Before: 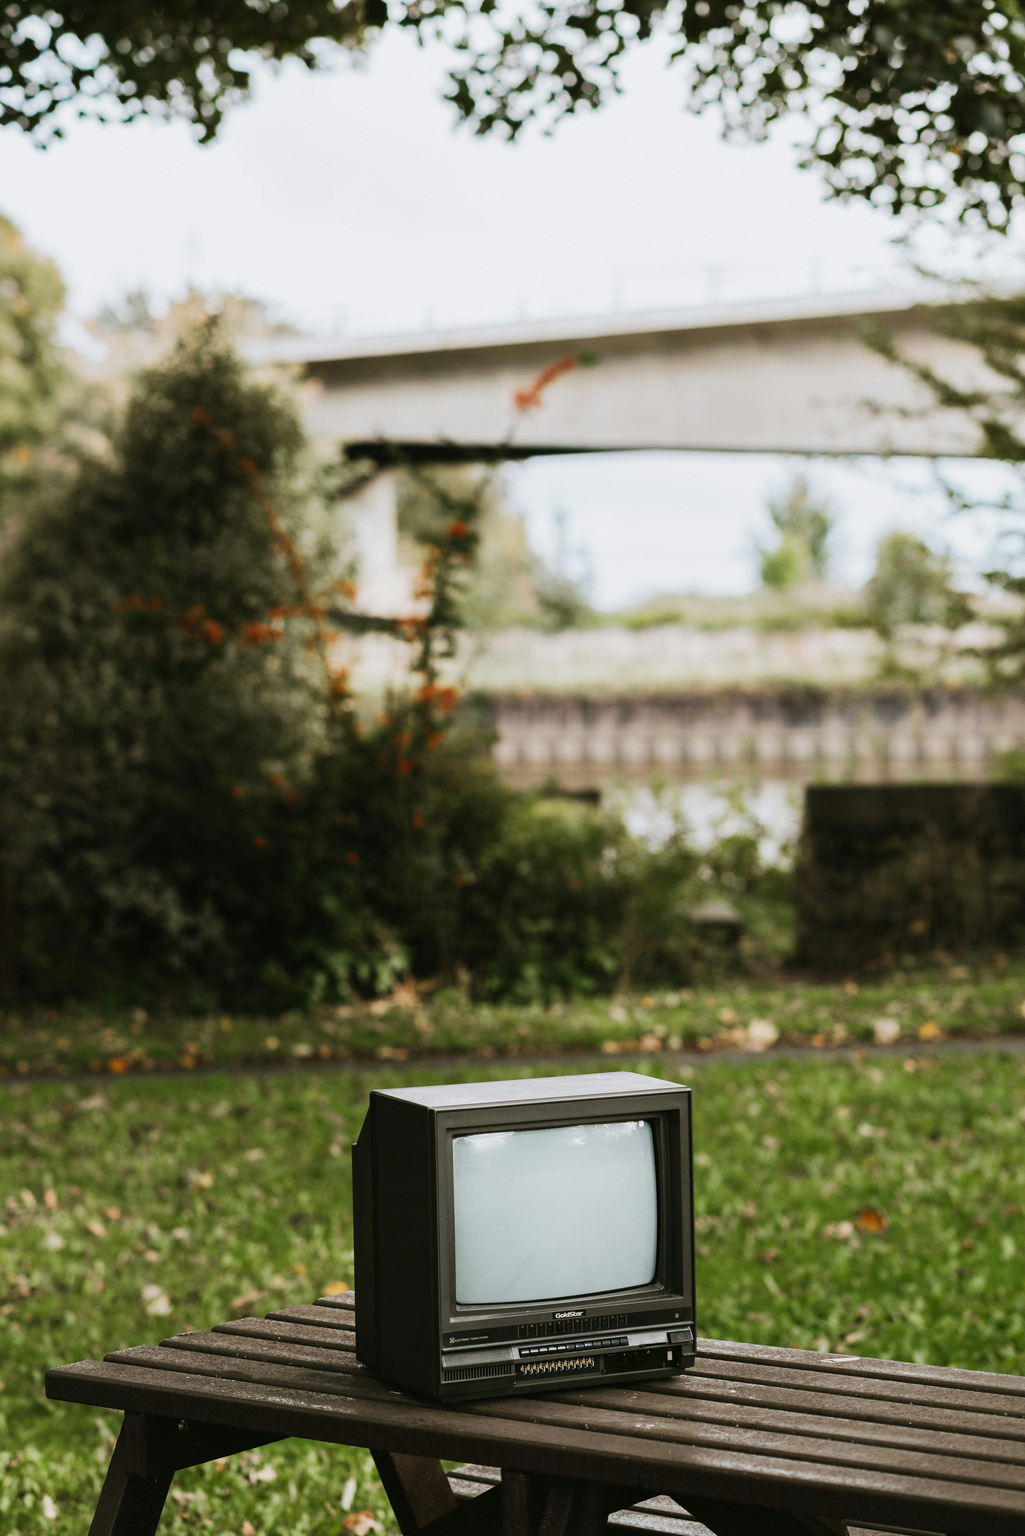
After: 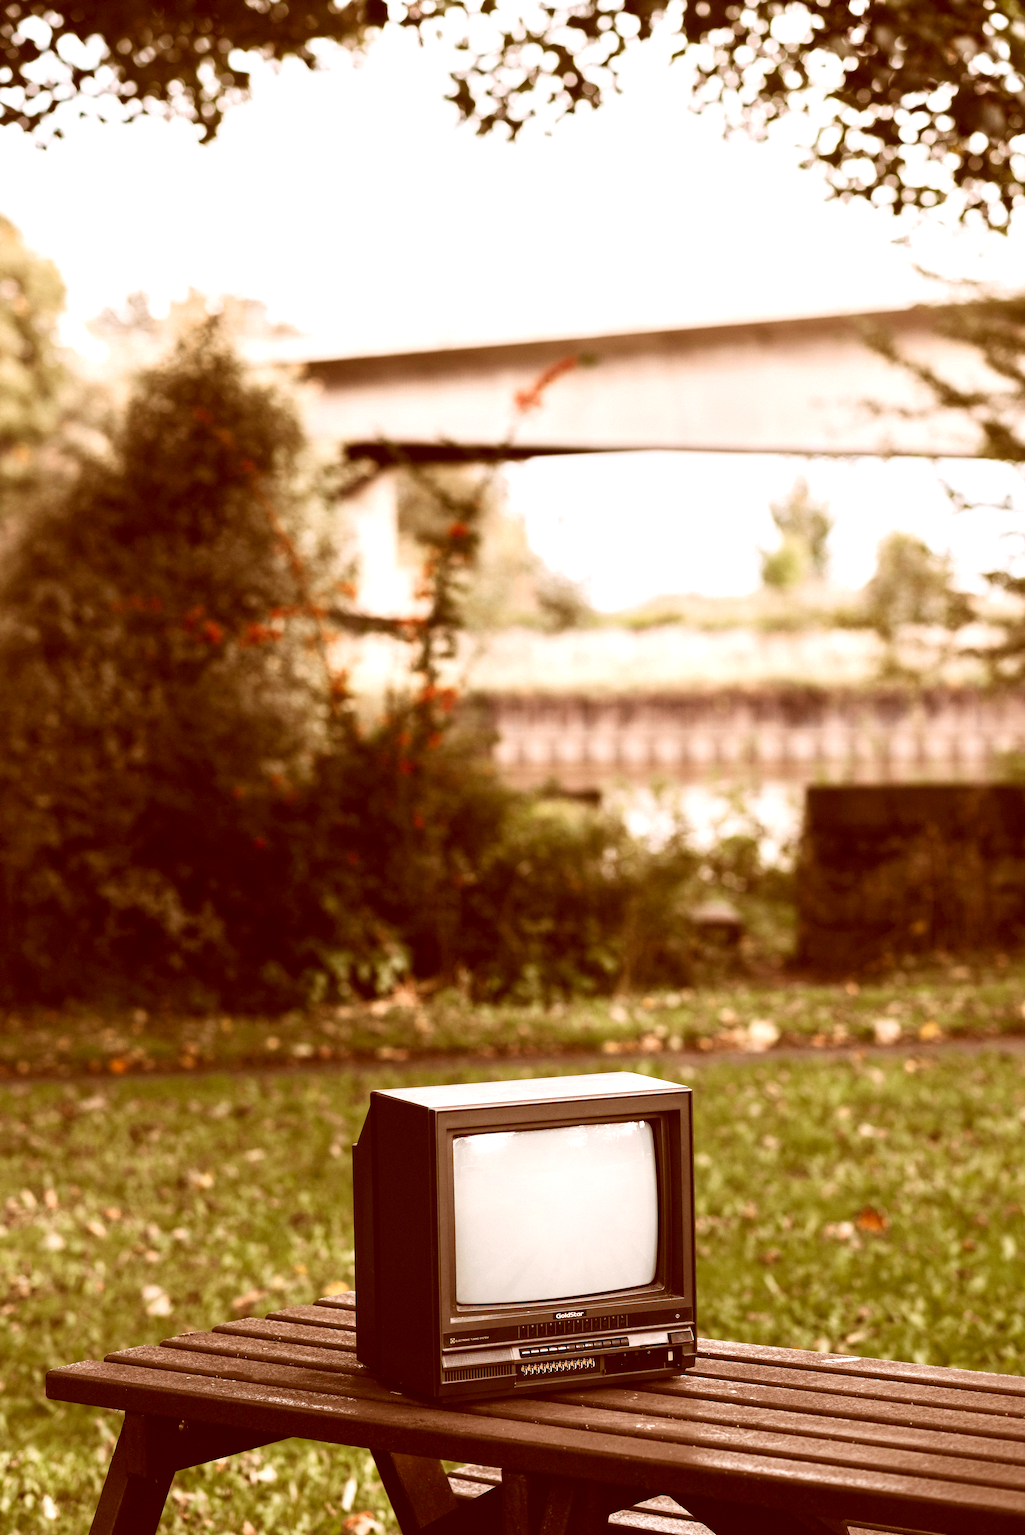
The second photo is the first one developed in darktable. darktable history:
color correction: highlights a* 9.35, highlights b* 8.91, shadows a* 39.38, shadows b* 39.81, saturation 0.782
exposure: black level correction 0, exposure 0.692 EV, compensate exposure bias true, compensate highlight preservation false
